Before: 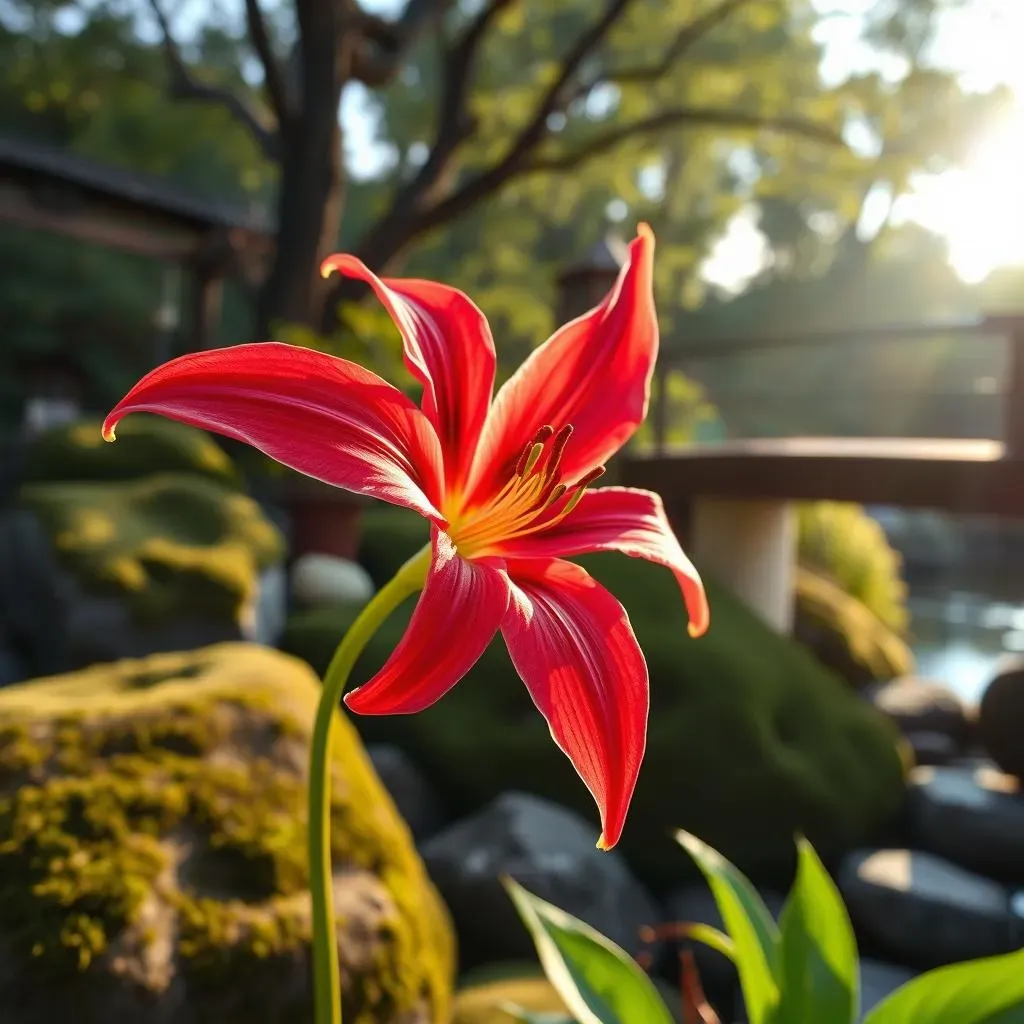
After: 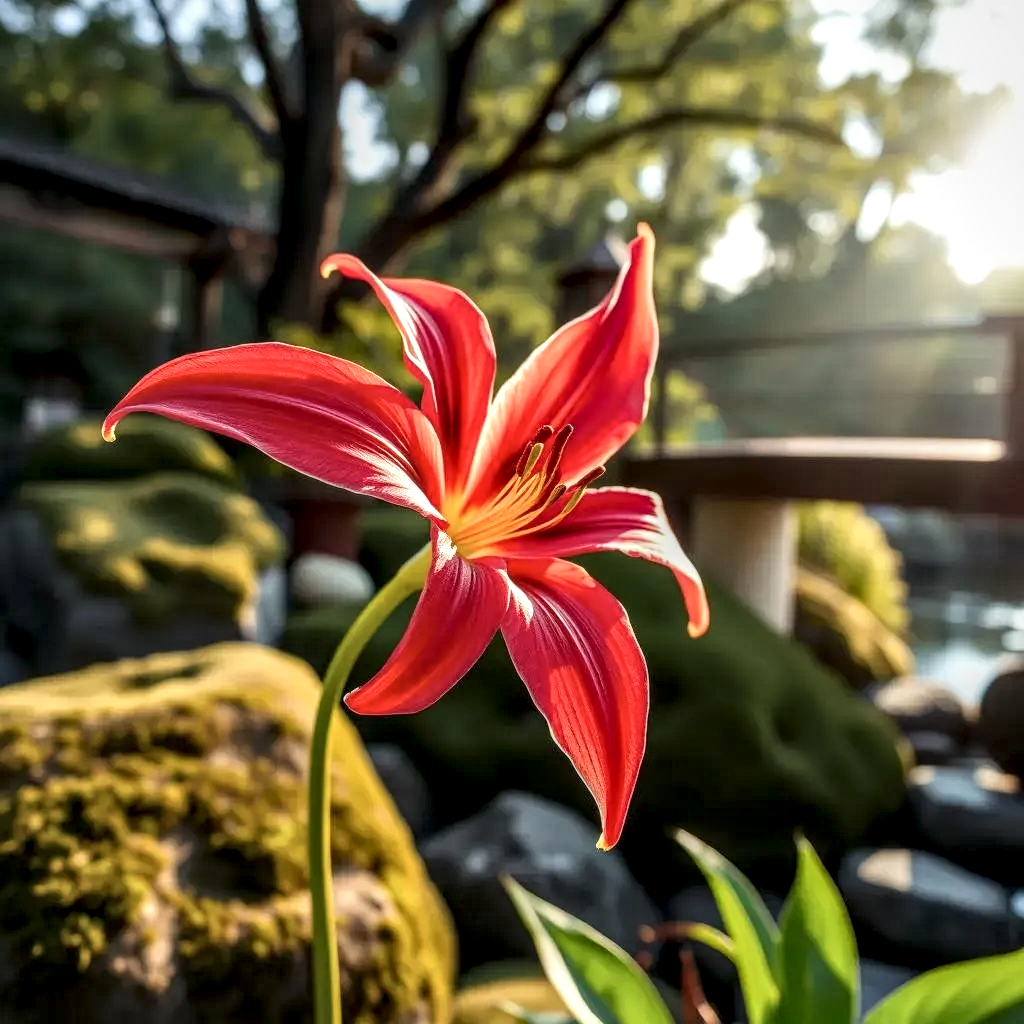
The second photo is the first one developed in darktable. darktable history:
white balance: emerald 1
local contrast: highlights 0%, shadows 0%, detail 182%
sigmoid: contrast 1.22, skew 0.65
